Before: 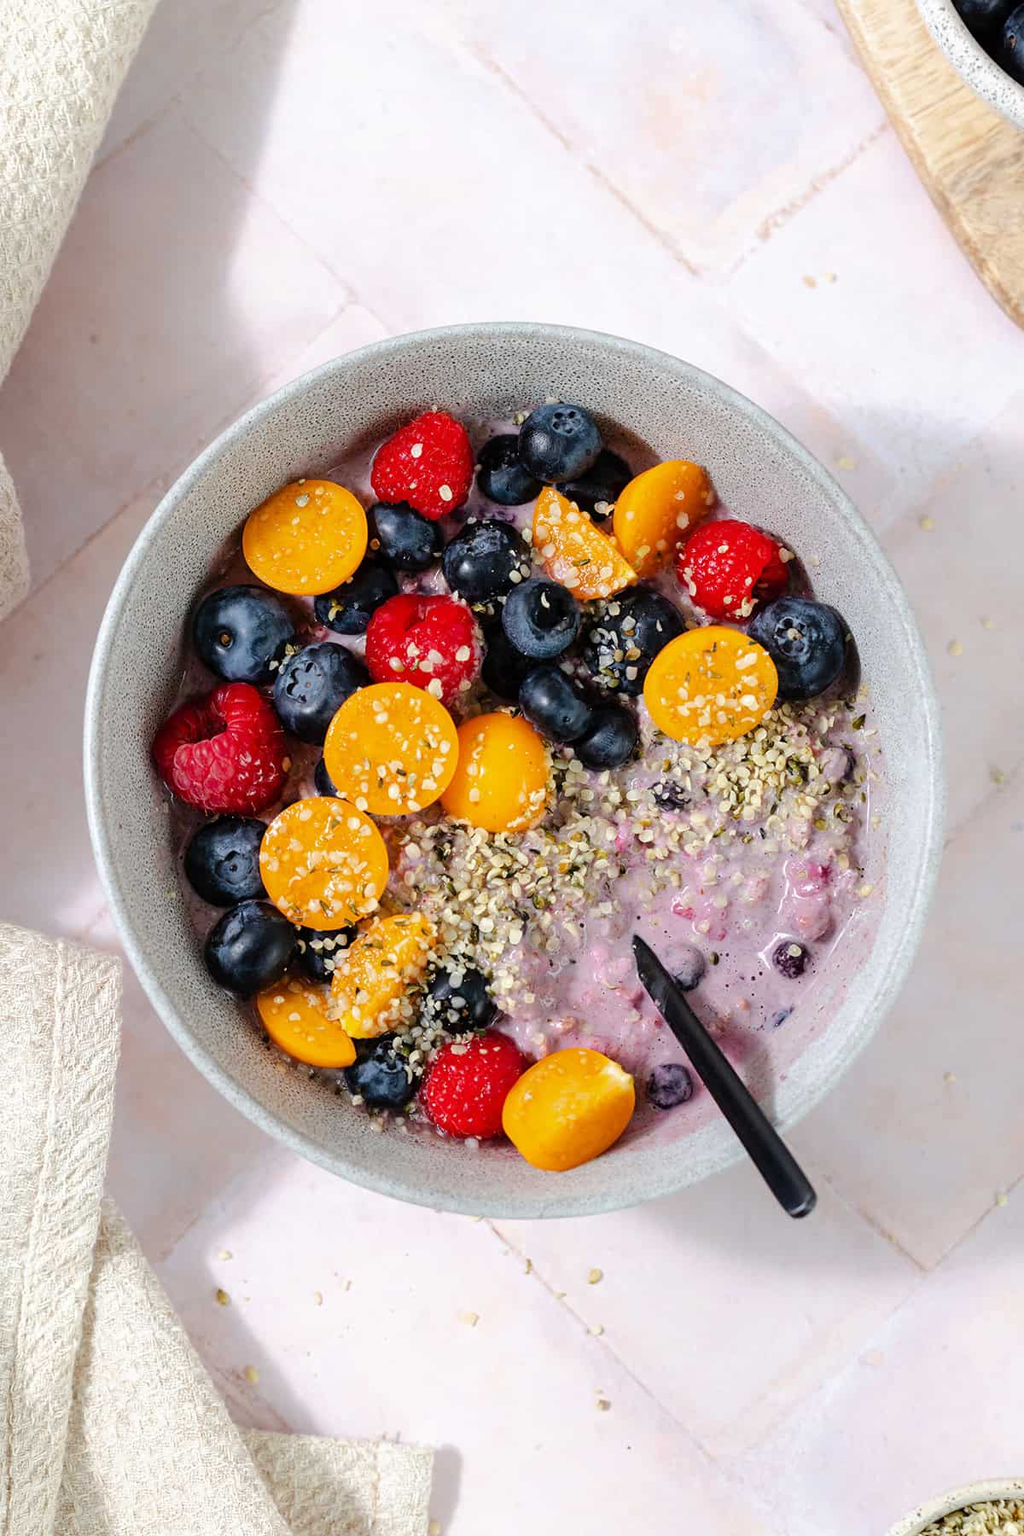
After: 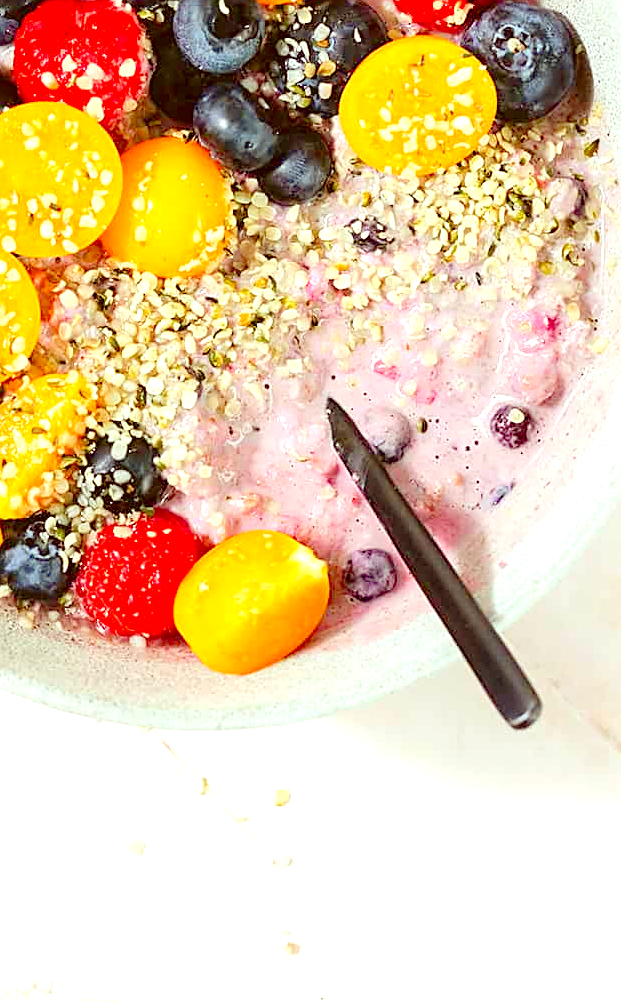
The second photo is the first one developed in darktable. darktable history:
crop: left 34.635%, top 38.804%, right 13.612%, bottom 5.487%
levels: levels [0, 0.397, 0.955]
exposure: exposure 0.635 EV, compensate exposure bias true, compensate highlight preservation false
sharpen: on, module defaults
color correction: highlights a* -6.02, highlights b* 9.51, shadows a* 10.35, shadows b* 23.6
